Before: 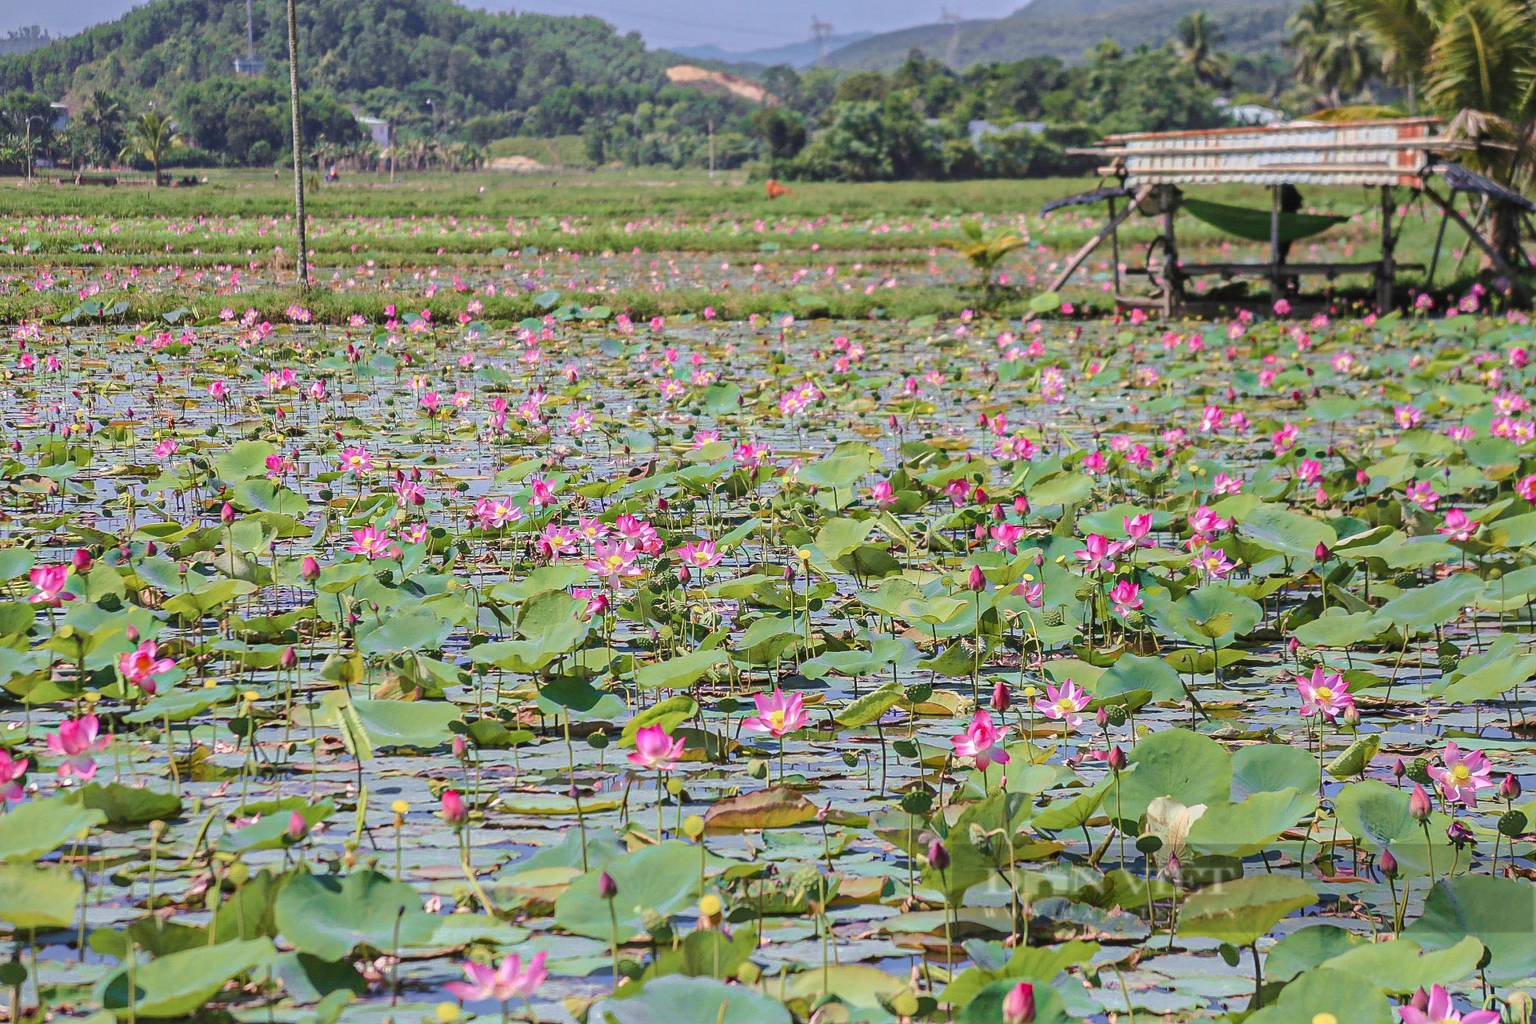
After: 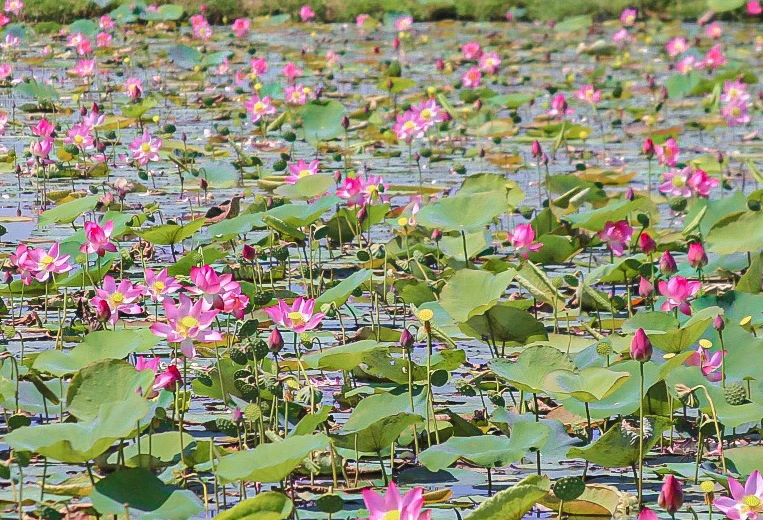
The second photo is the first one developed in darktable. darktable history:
crop: left 30.245%, top 29.591%, right 30.013%, bottom 29.727%
